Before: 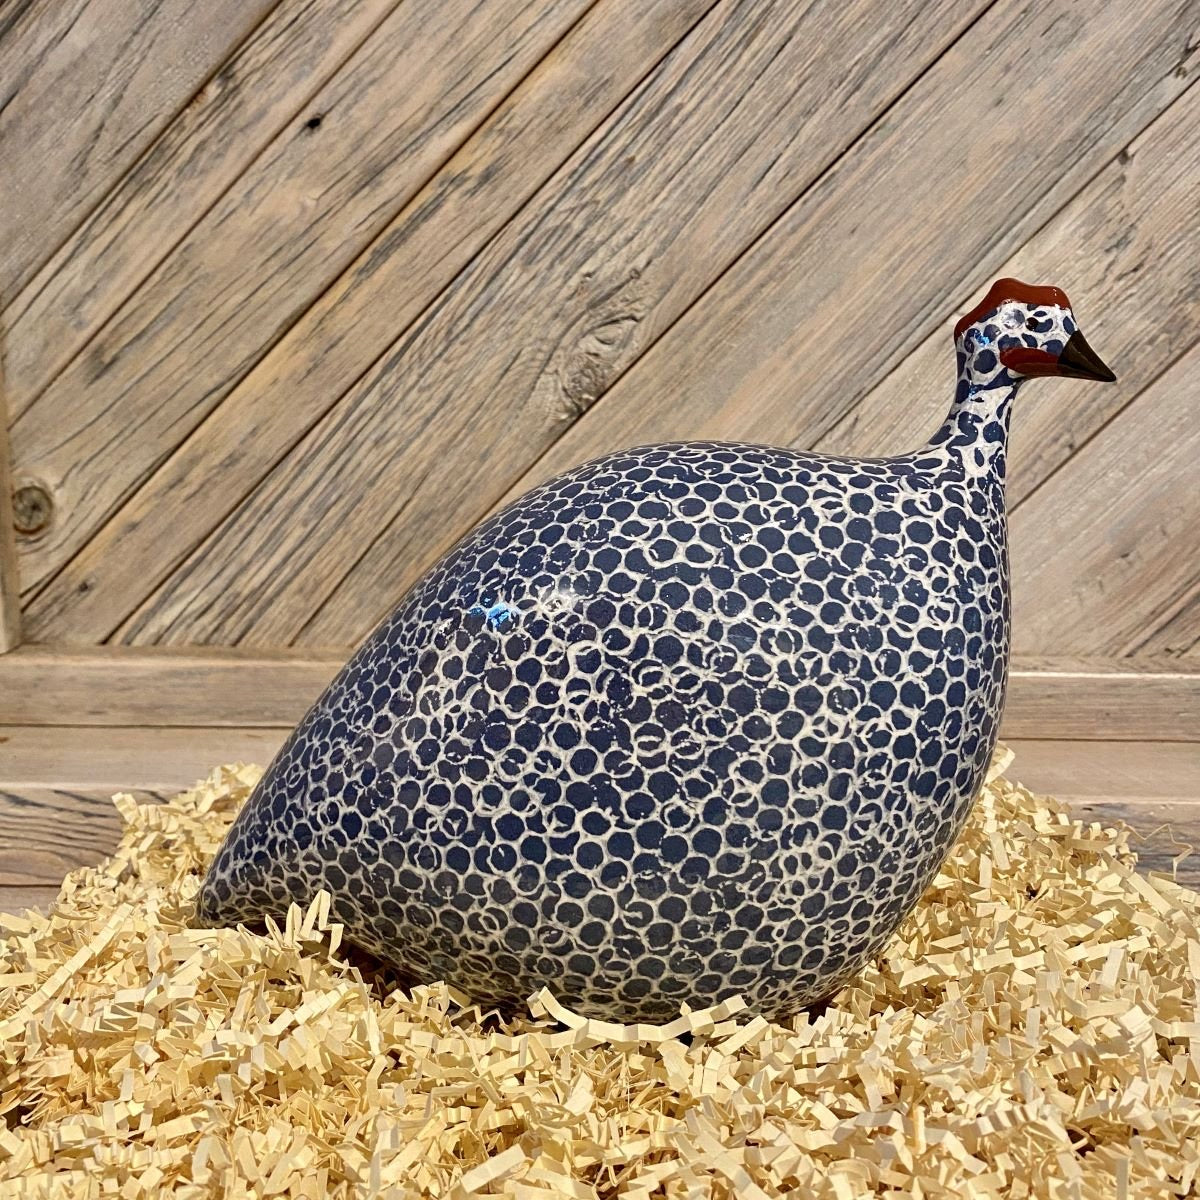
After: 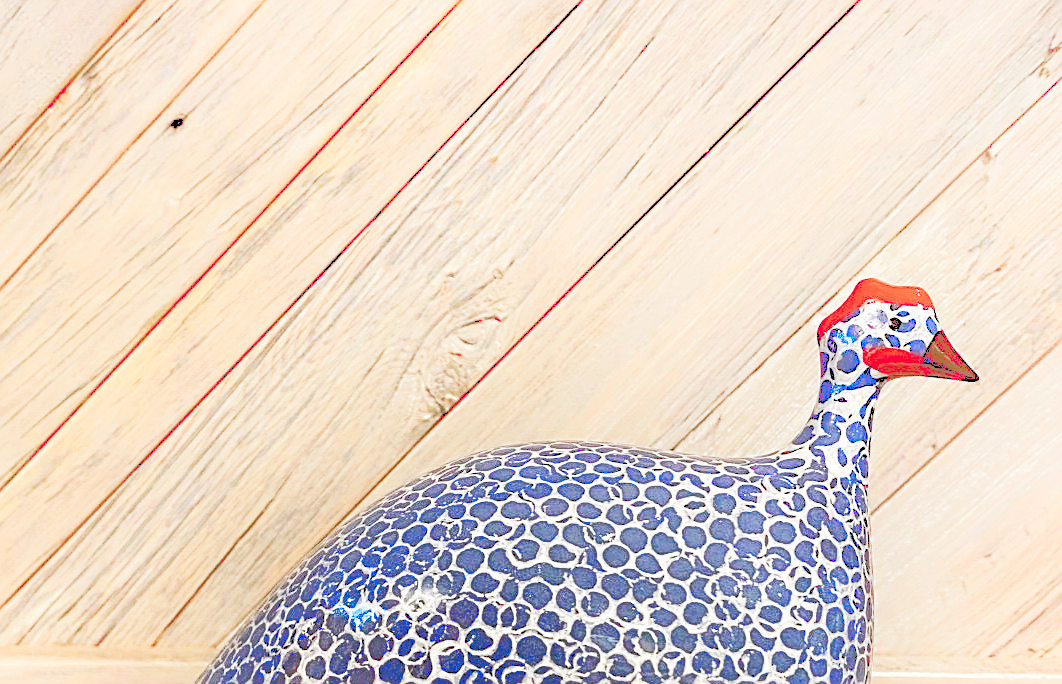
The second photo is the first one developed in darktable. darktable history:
sharpen: on, module defaults
tone curve: curves: ch0 [(0, 0) (0.003, 0.264) (0.011, 0.264) (0.025, 0.265) (0.044, 0.269) (0.069, 0.273) (0.1, 0.28) (0.136, 0.292) (0.177, 0.309) (0.224, 0.336) (0.277, 0.371) (0.335, 0.412) (0.399, 0.469) (0.468, 0.533) (0.543, 0.595) (0.623, 0.66) (0.709, 0.73) (0.801, 0.8) (0.898, 0.854) (1, 1)], color space Lab, linked channels, preserve colors none
crop and rotate: left 11.449%, bottom 42.926%
shadows and highlights: shadows -89.99, highlights 89.39, soften with gaussian
base curve: curves: ch0 [(0, 0) (0.028, 0.03) (0.121, 0.232) (0.46, 0.748) (0.859, 0.968) (1, 1)], preserve colors none
